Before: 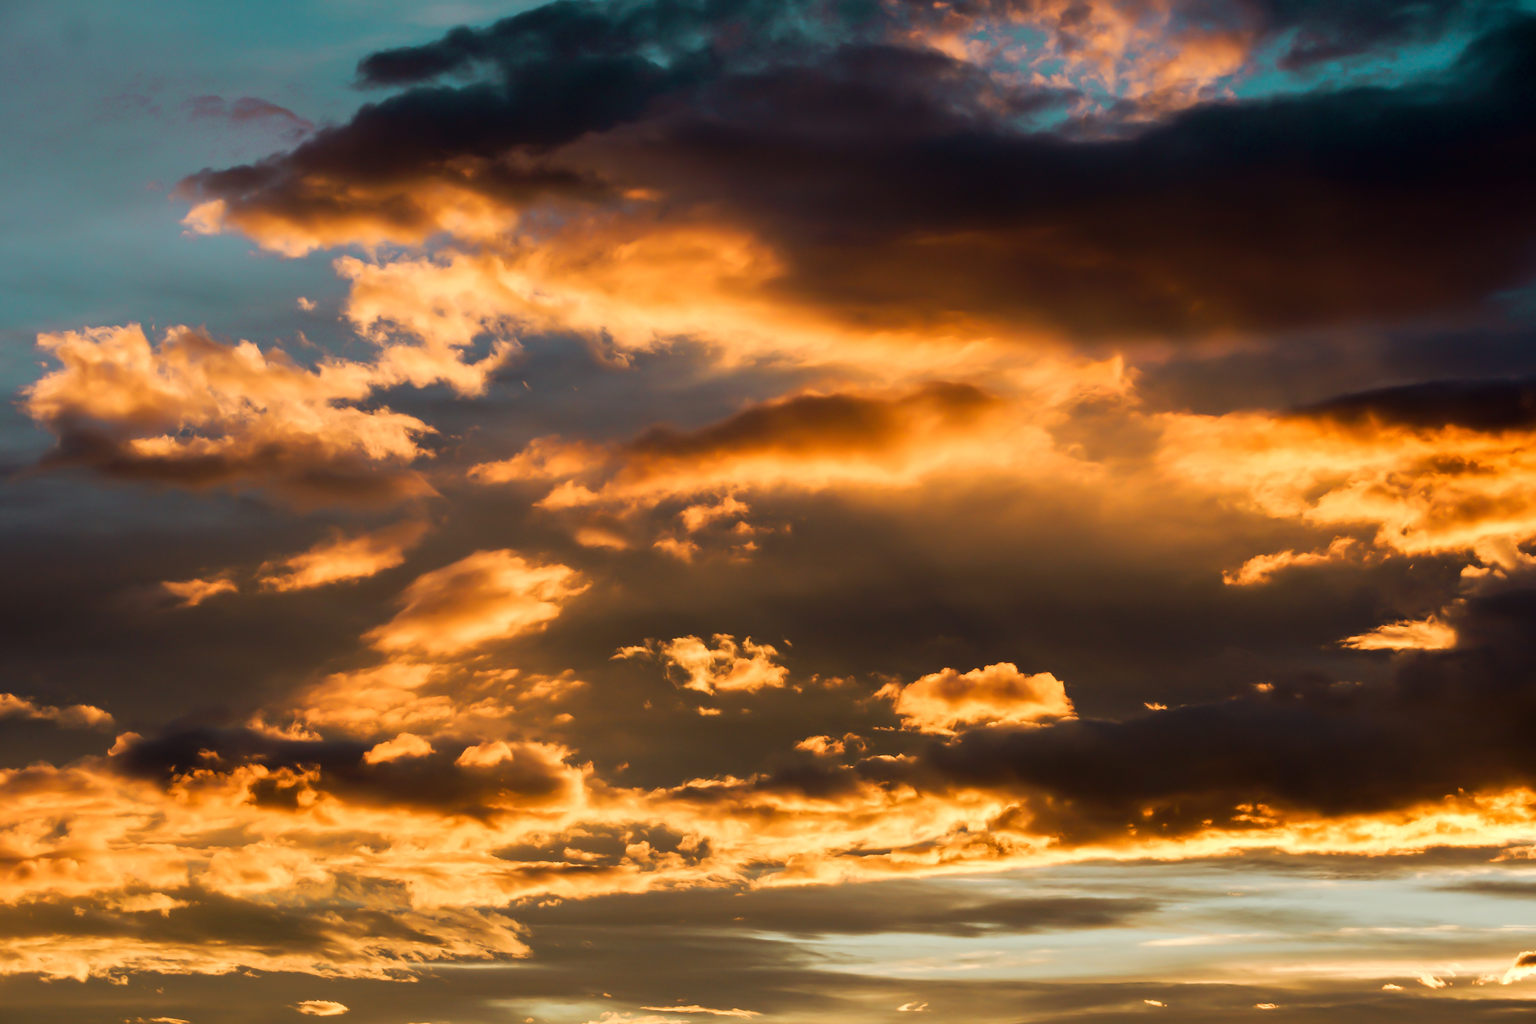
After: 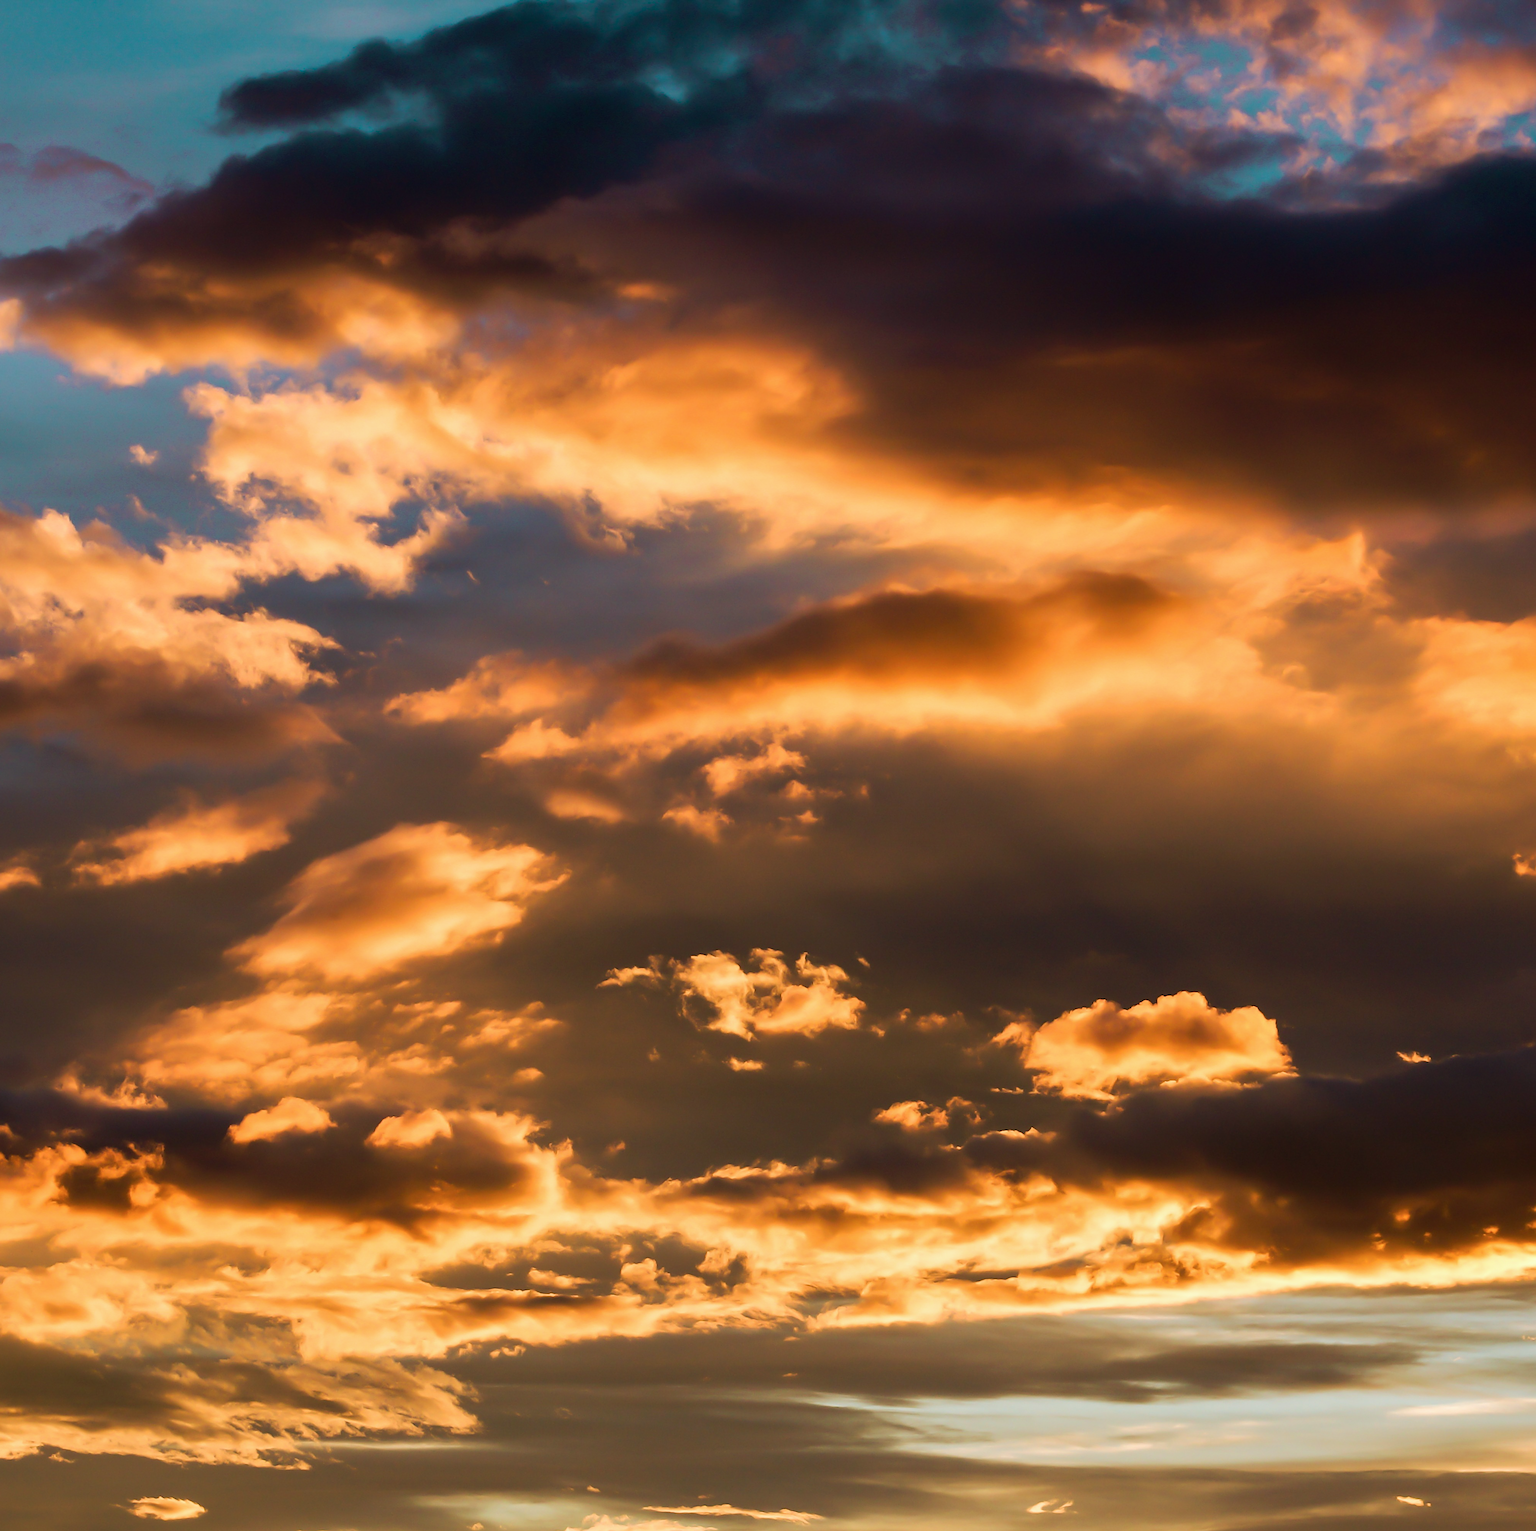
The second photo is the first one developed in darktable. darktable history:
velvia: strength 14.91%
color calibration: illuminant as shot in camera, x 0.358, y 0.373, temperature 4628.91 K
crop and rotate: left 13.739%, right 19.427%
sharpen: on, module defaults
